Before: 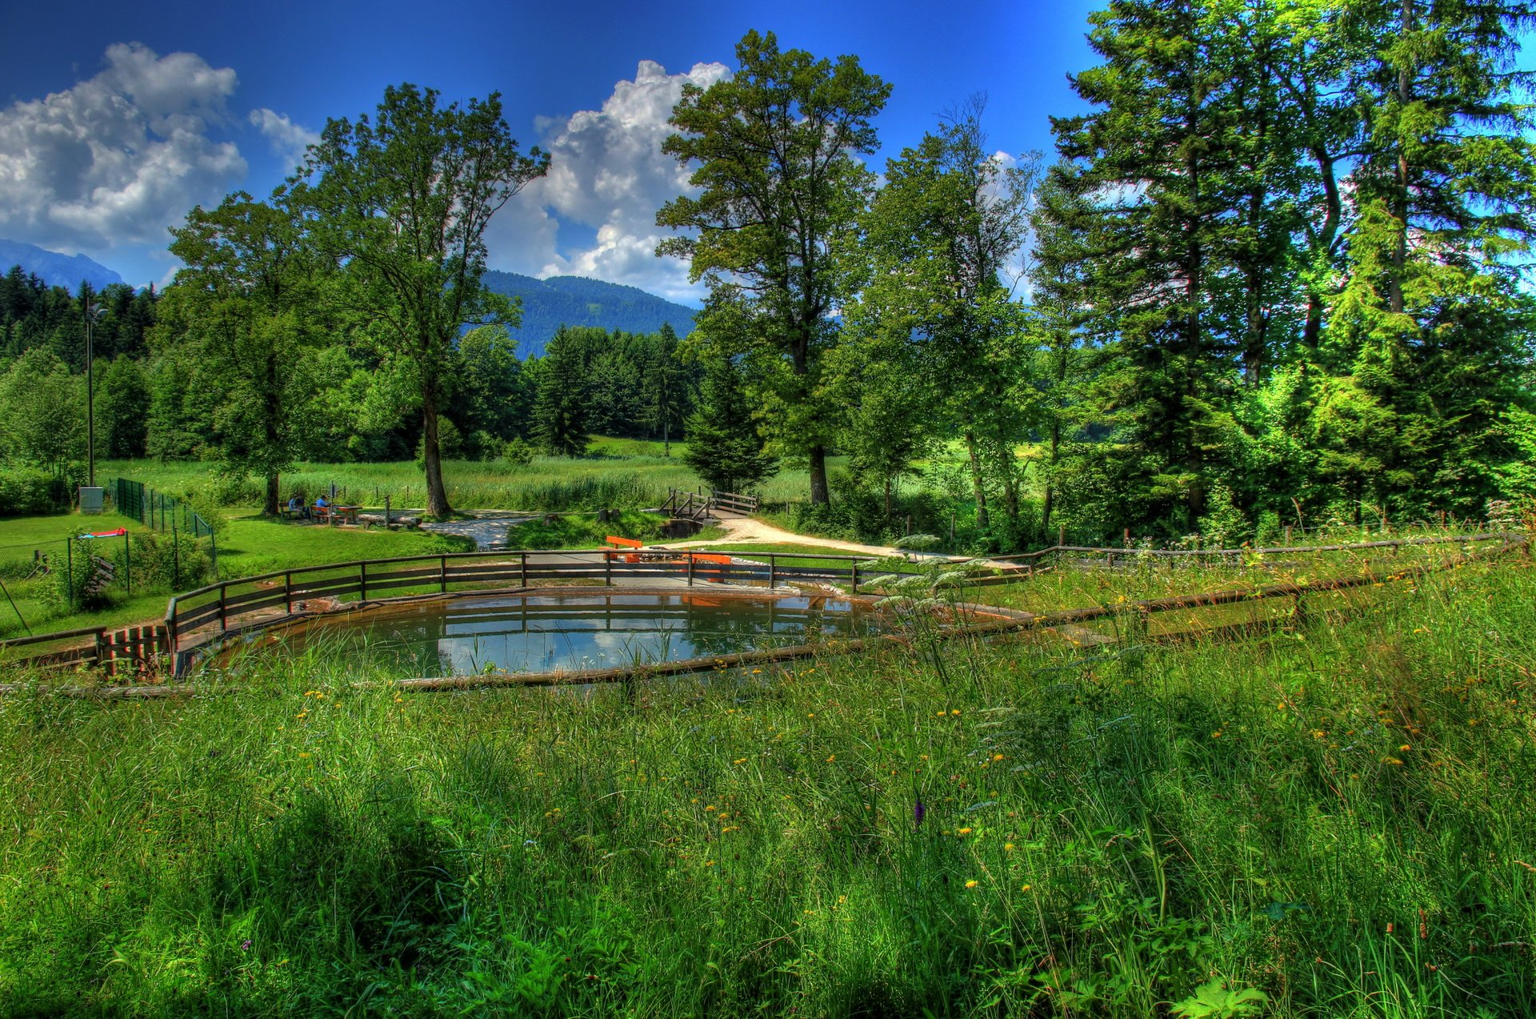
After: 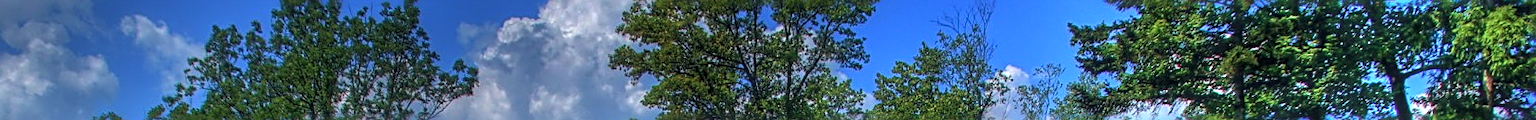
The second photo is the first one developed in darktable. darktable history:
haze removal: strength -0.09, distance 0.358, compatibility mode true, adaptive false
crop and rotate: left 9.644%, top 9.491%, right 6.021%, bottom 80.509%
velvia: strength 15%
sharpen: radius 2.676, amount 0.669
color calibration: illuminant as shot in camera, x 0.358, y 0.373, temperature 4628.91 K
